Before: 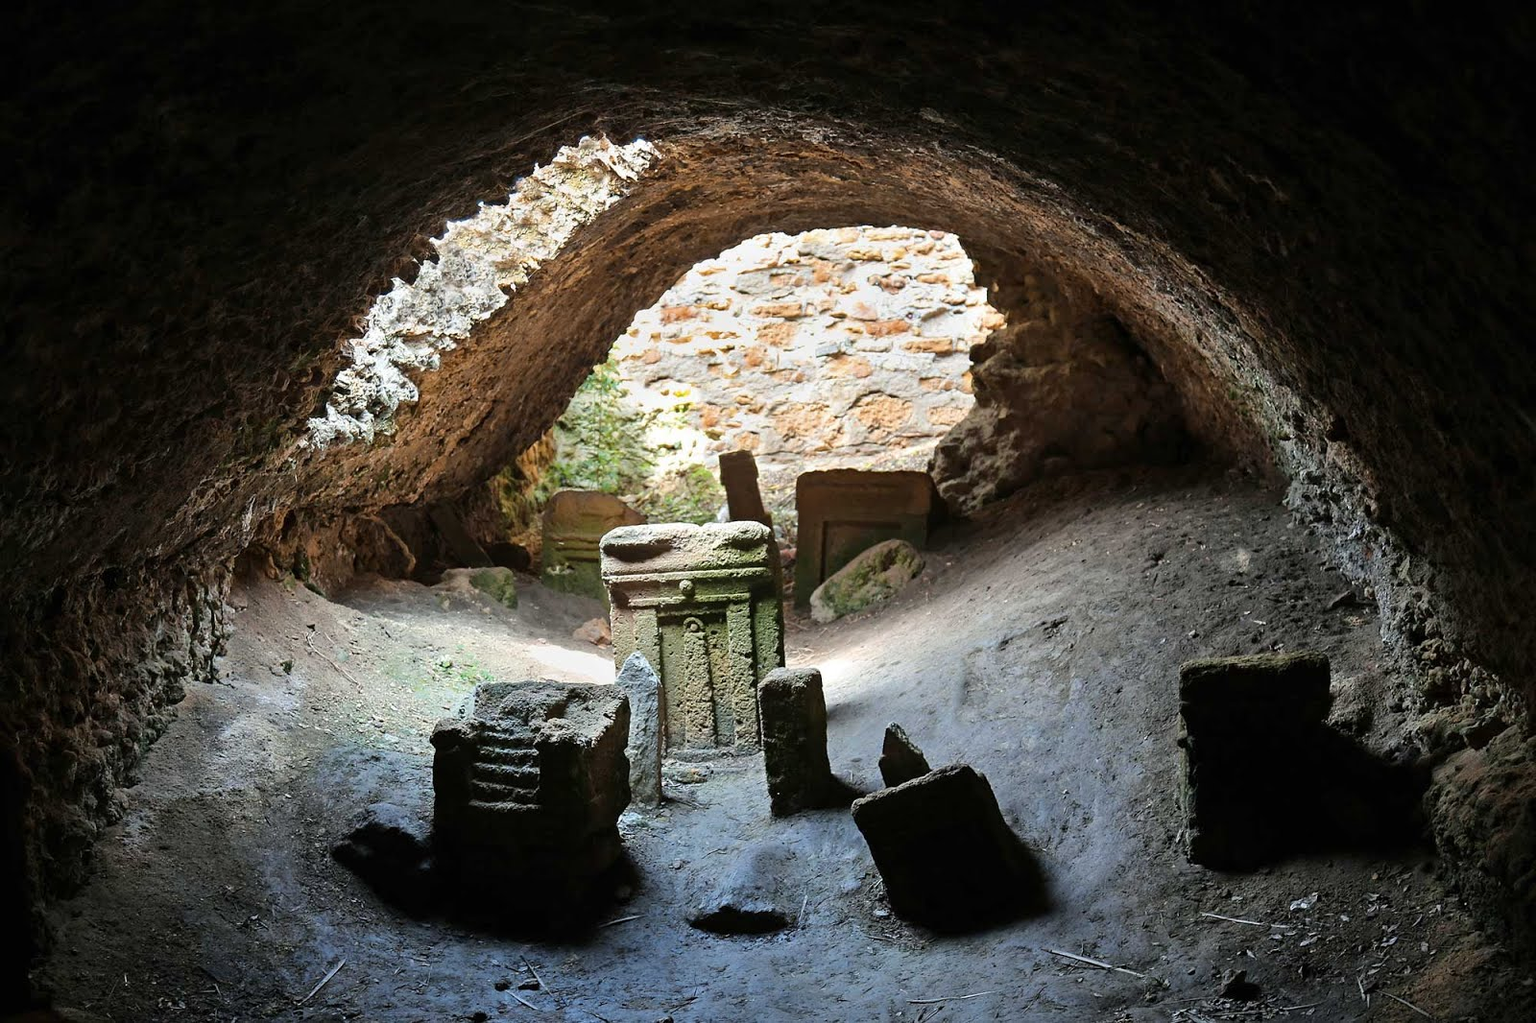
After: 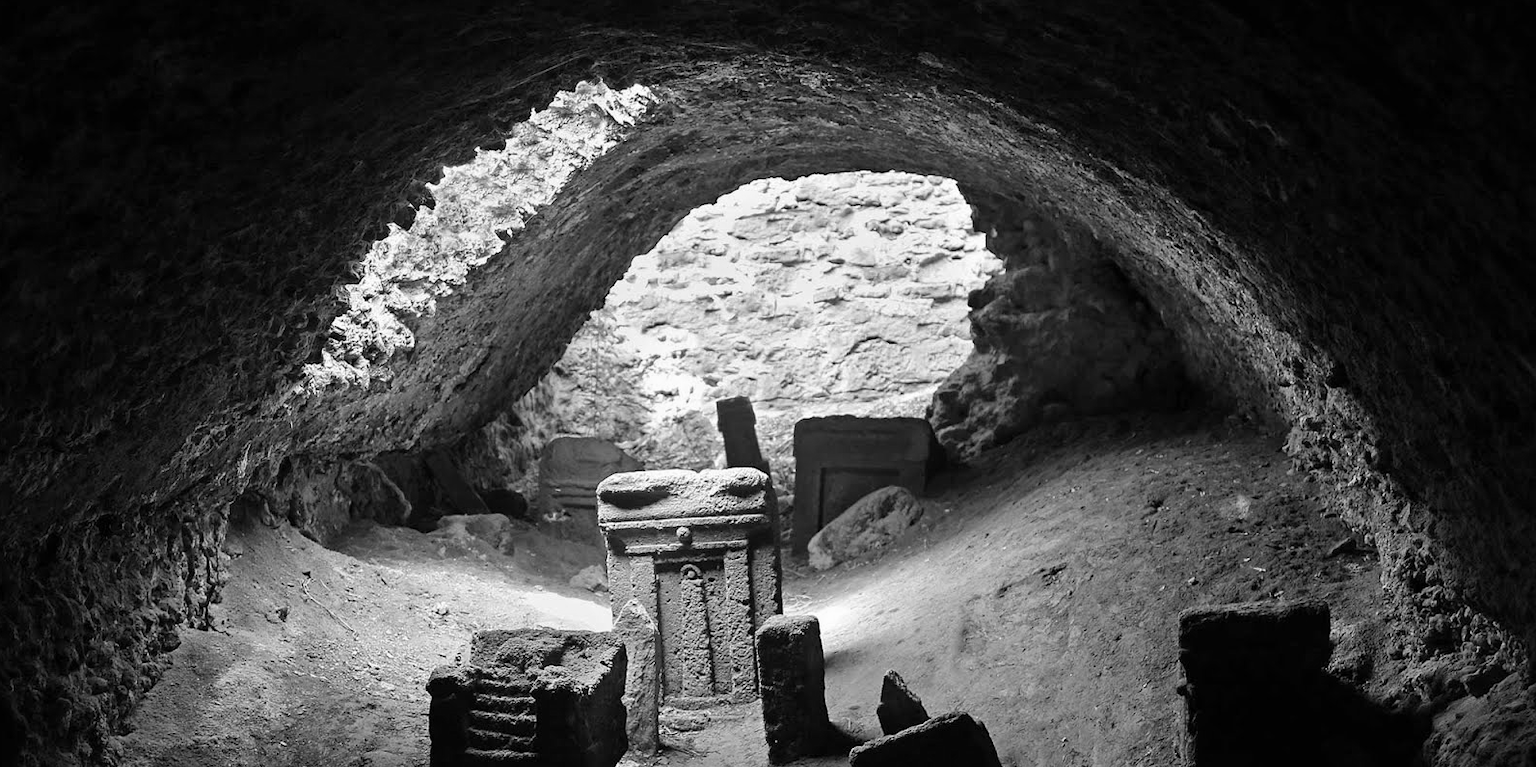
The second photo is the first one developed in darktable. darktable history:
crop: left 0.387%, top 5.469%, bottom 19.809%
monochrome: a 16.06, b 15.48, size 1
